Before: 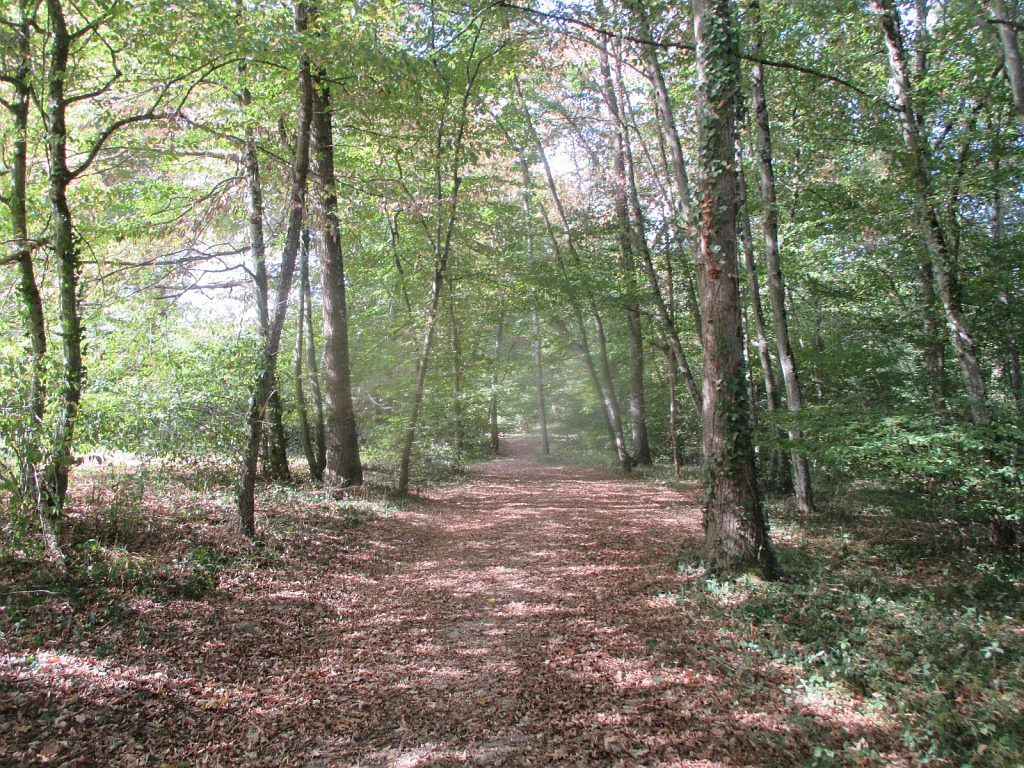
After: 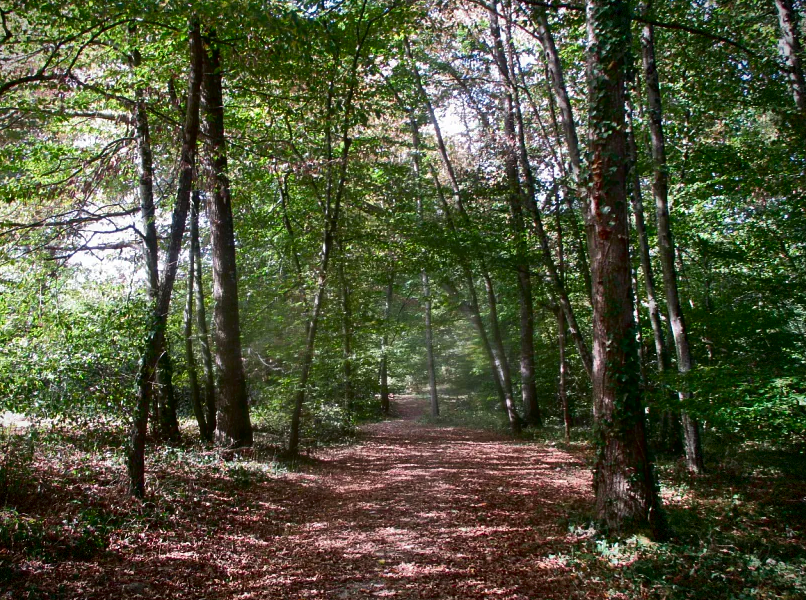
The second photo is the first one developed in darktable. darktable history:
contrast brightness saturation: contrast 0.086, brightness -0.581, saturation 0.168
shadows and highlights: highlights color adjustment 0.388%, soften with gaussian
crop and rotate: left 10.753%, top 5.146%, right 10.444%, bottom 16.648%
vignetting: fall-off start 89.35%, fall-off radius 43.49%, saturation -0.033, center (-0.033, -0.047), width/height ratio 1.16, dithering 8-bit output
